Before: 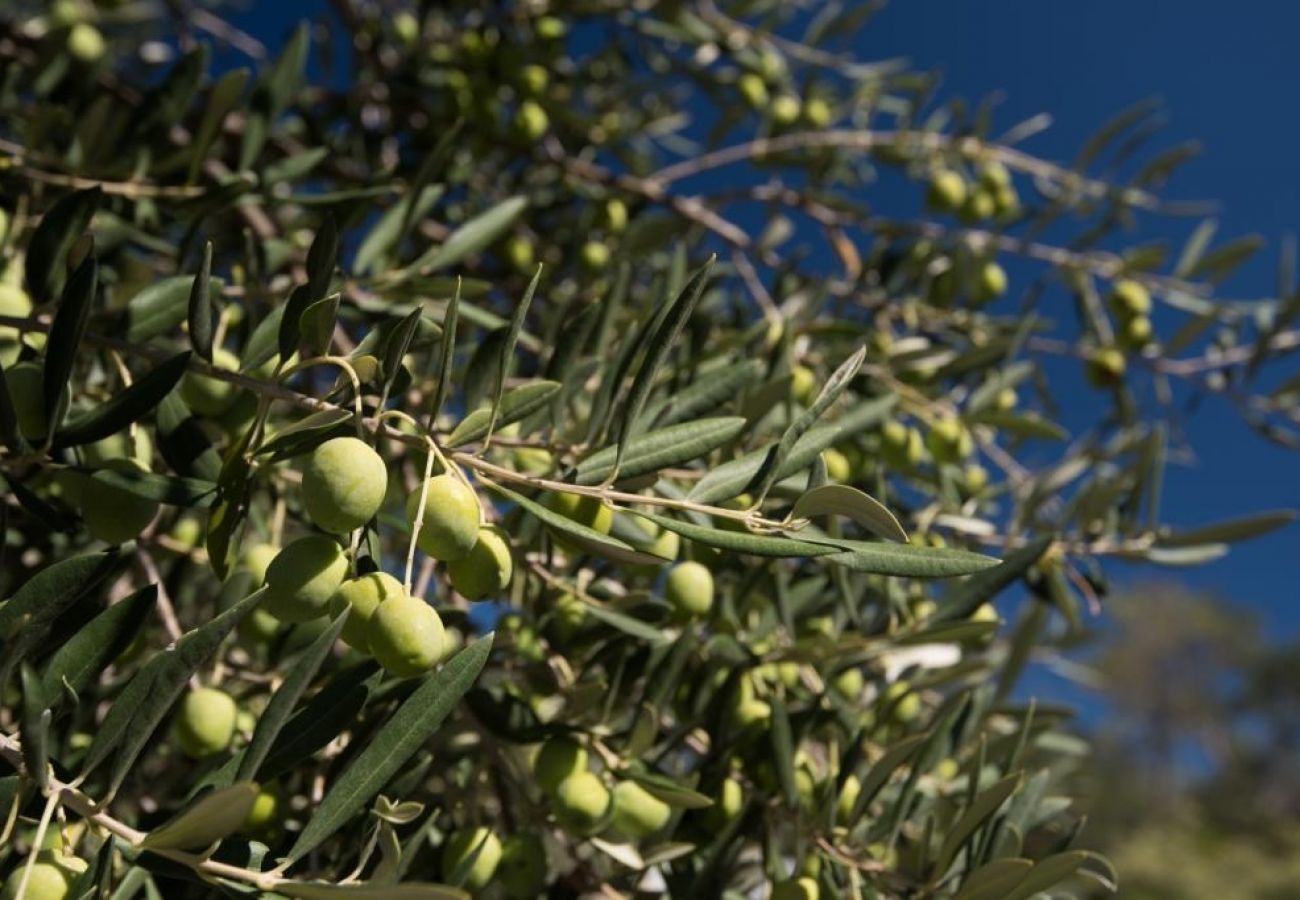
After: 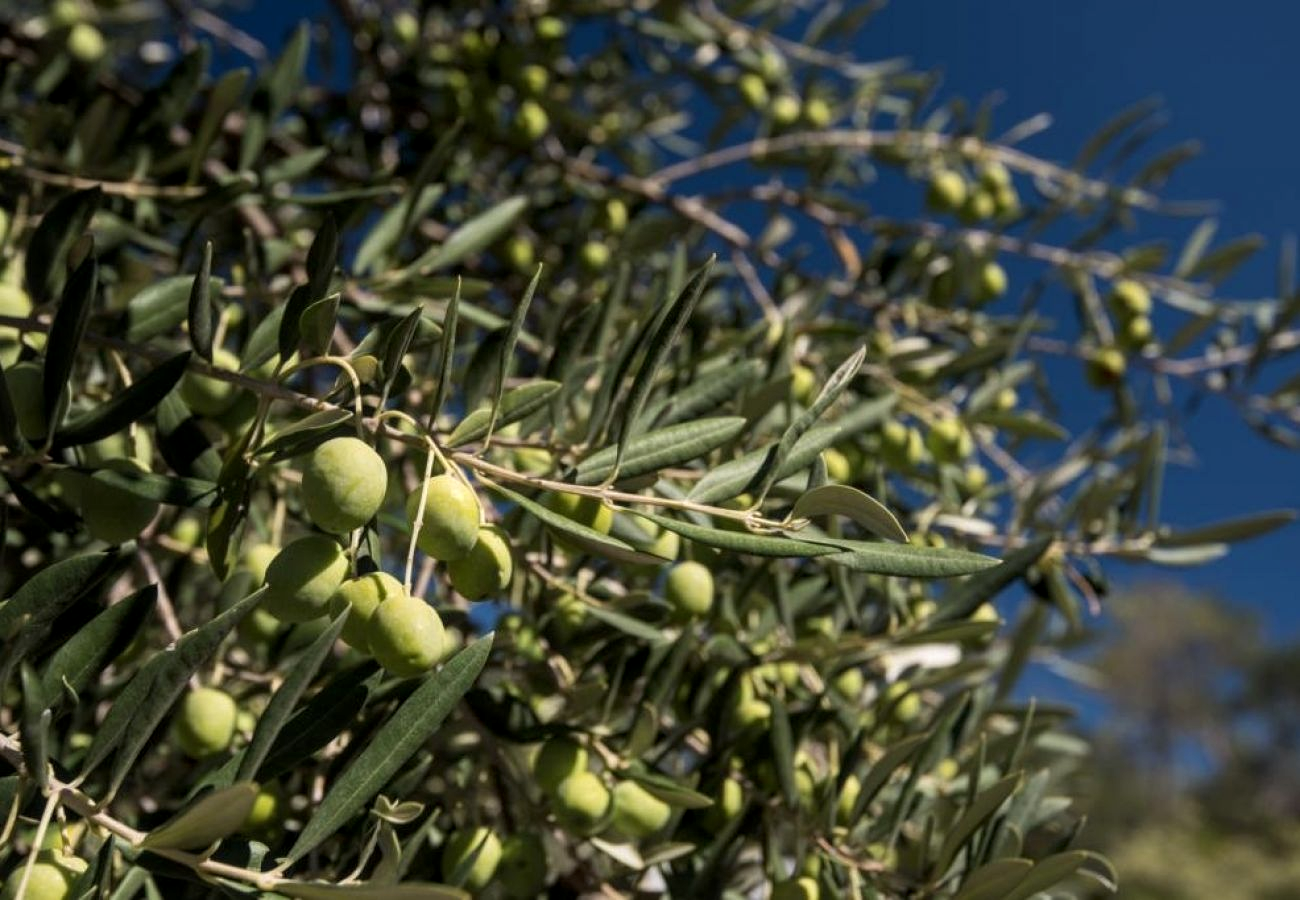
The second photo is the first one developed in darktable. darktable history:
exposure: exposure 0.014 EV, compensate highlight preservation false
local contrast: on, module defaults
